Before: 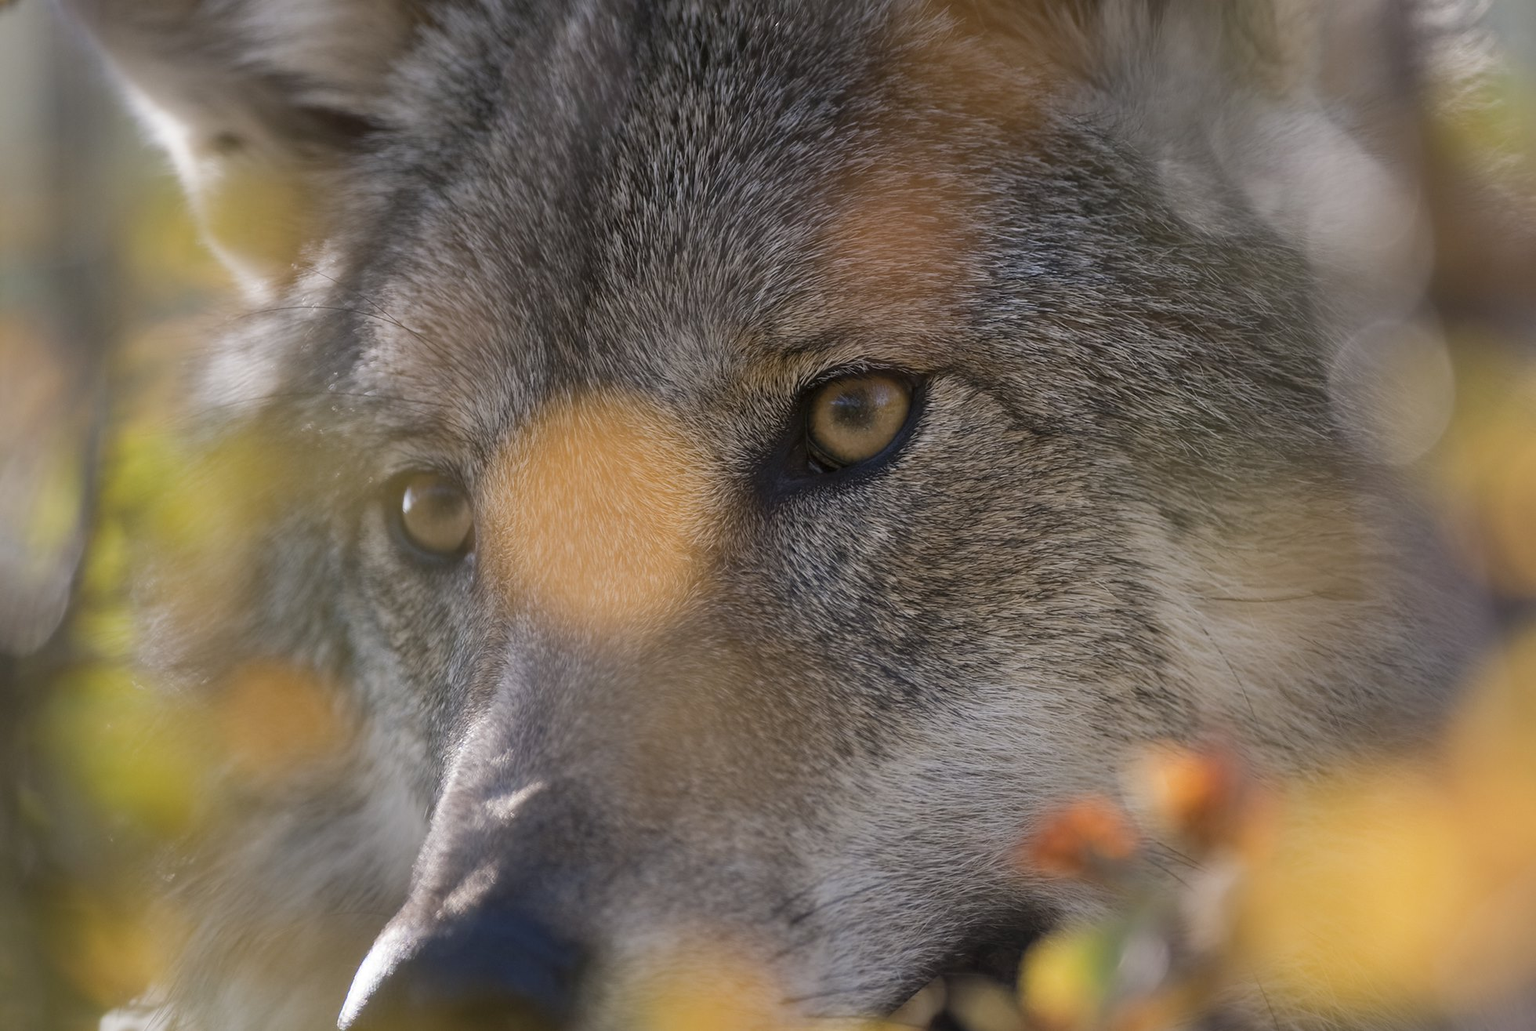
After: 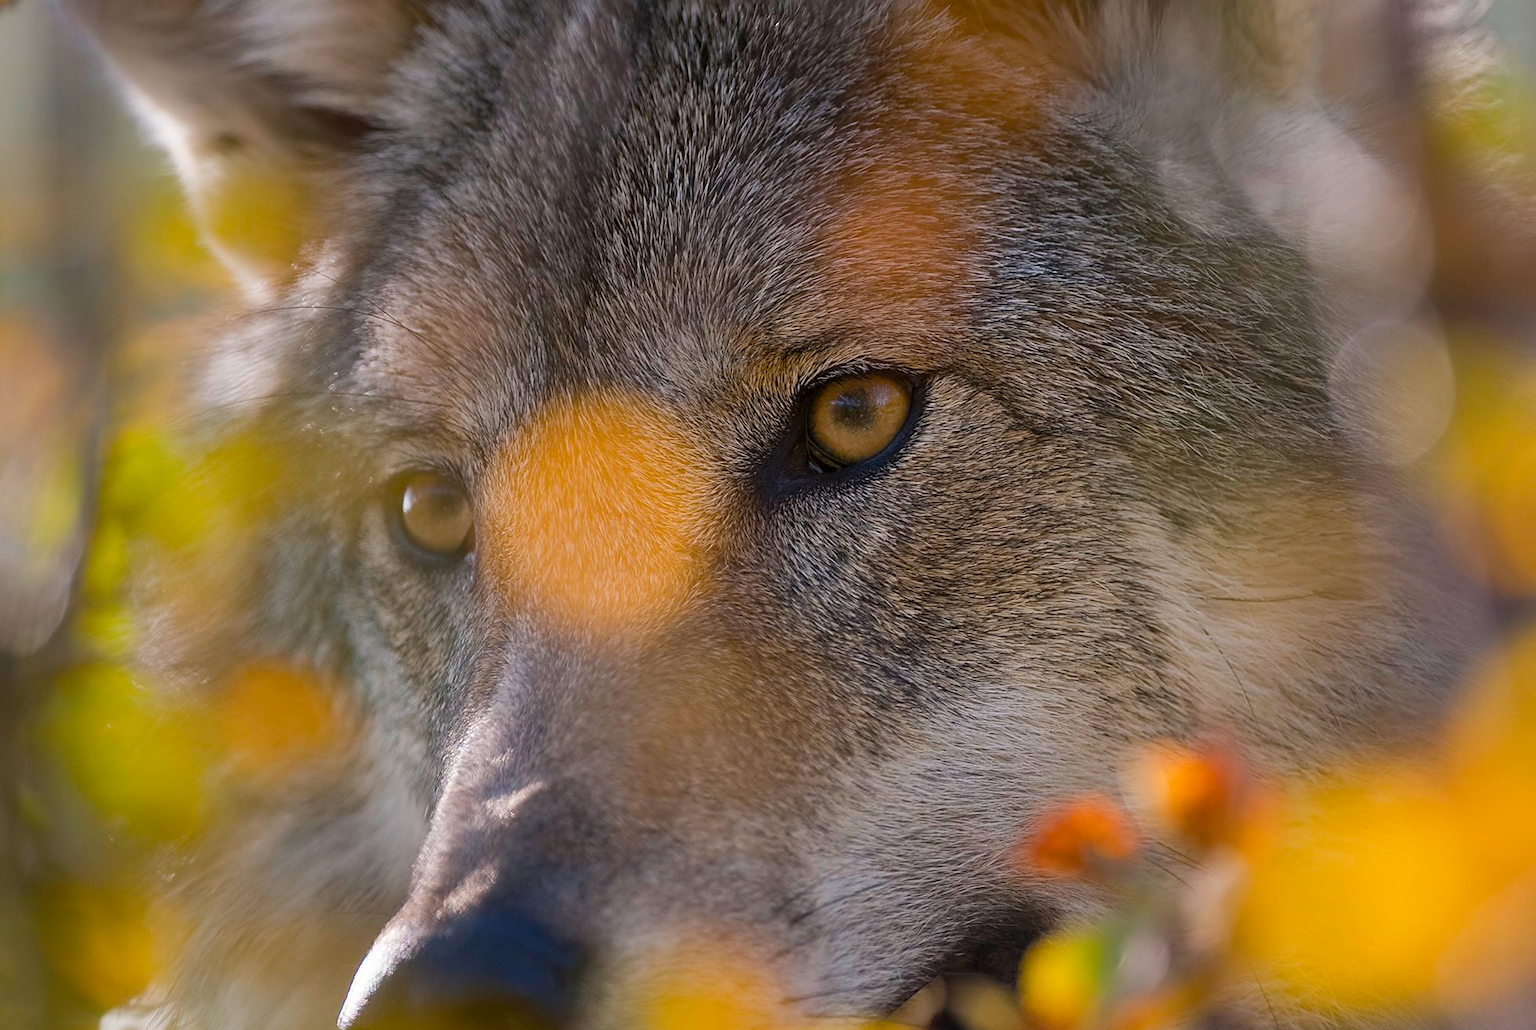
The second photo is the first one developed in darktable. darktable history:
color balance rgb: perceptual saturation grading › global saturation 30%, global vibrance 20%
sharpen: on, module defaults
